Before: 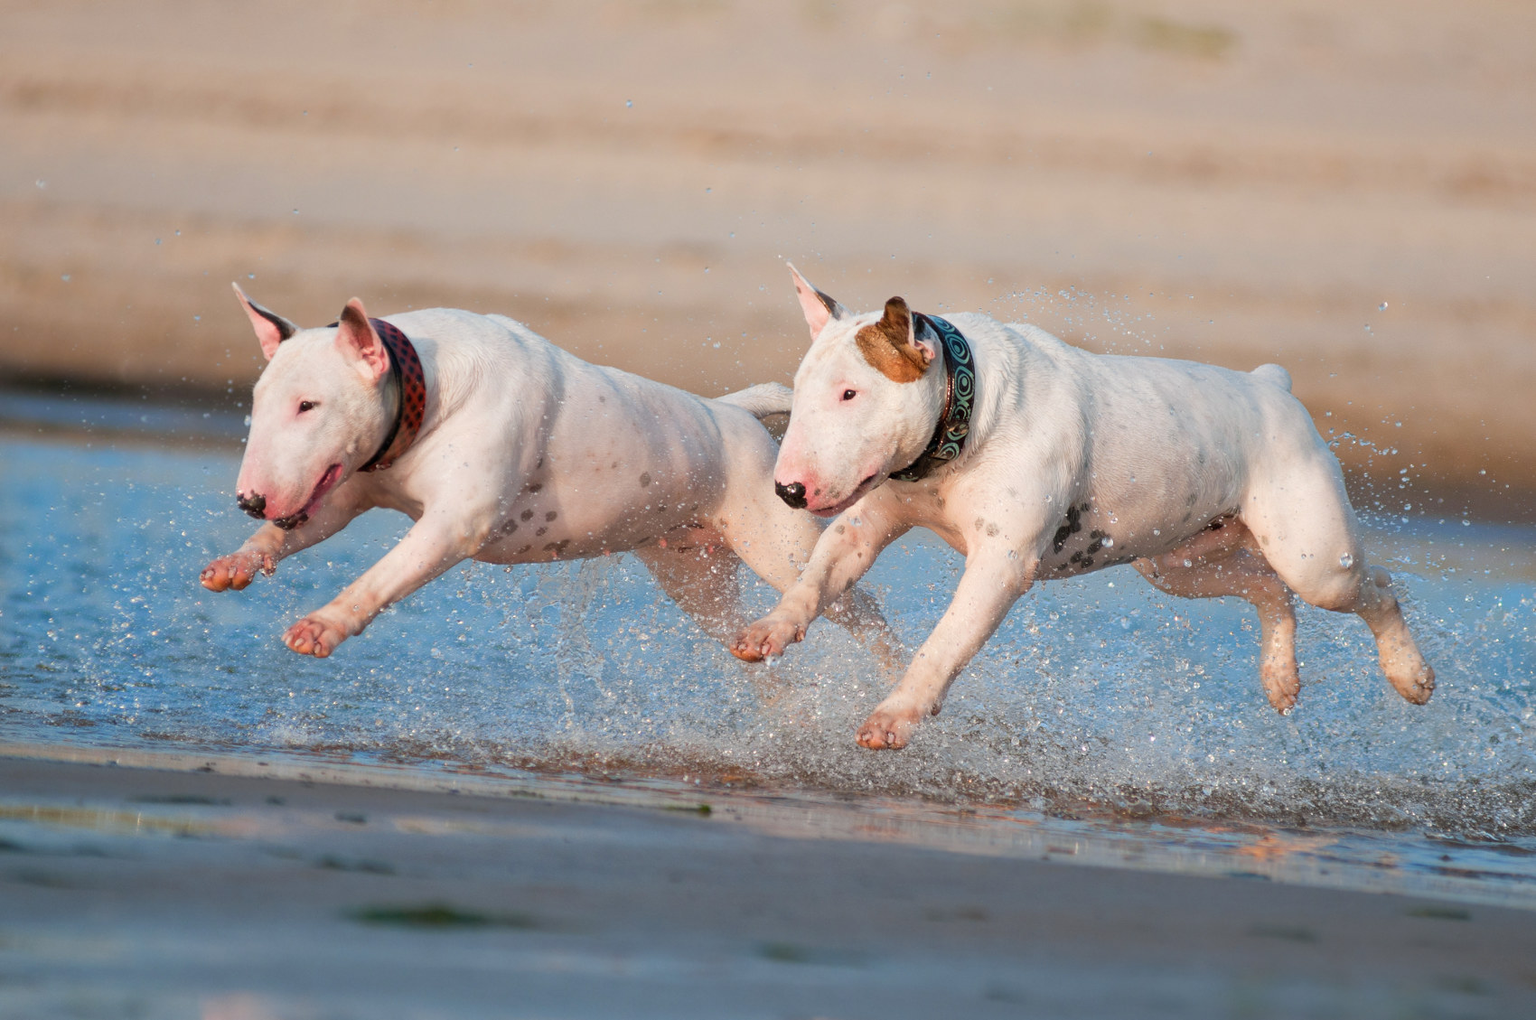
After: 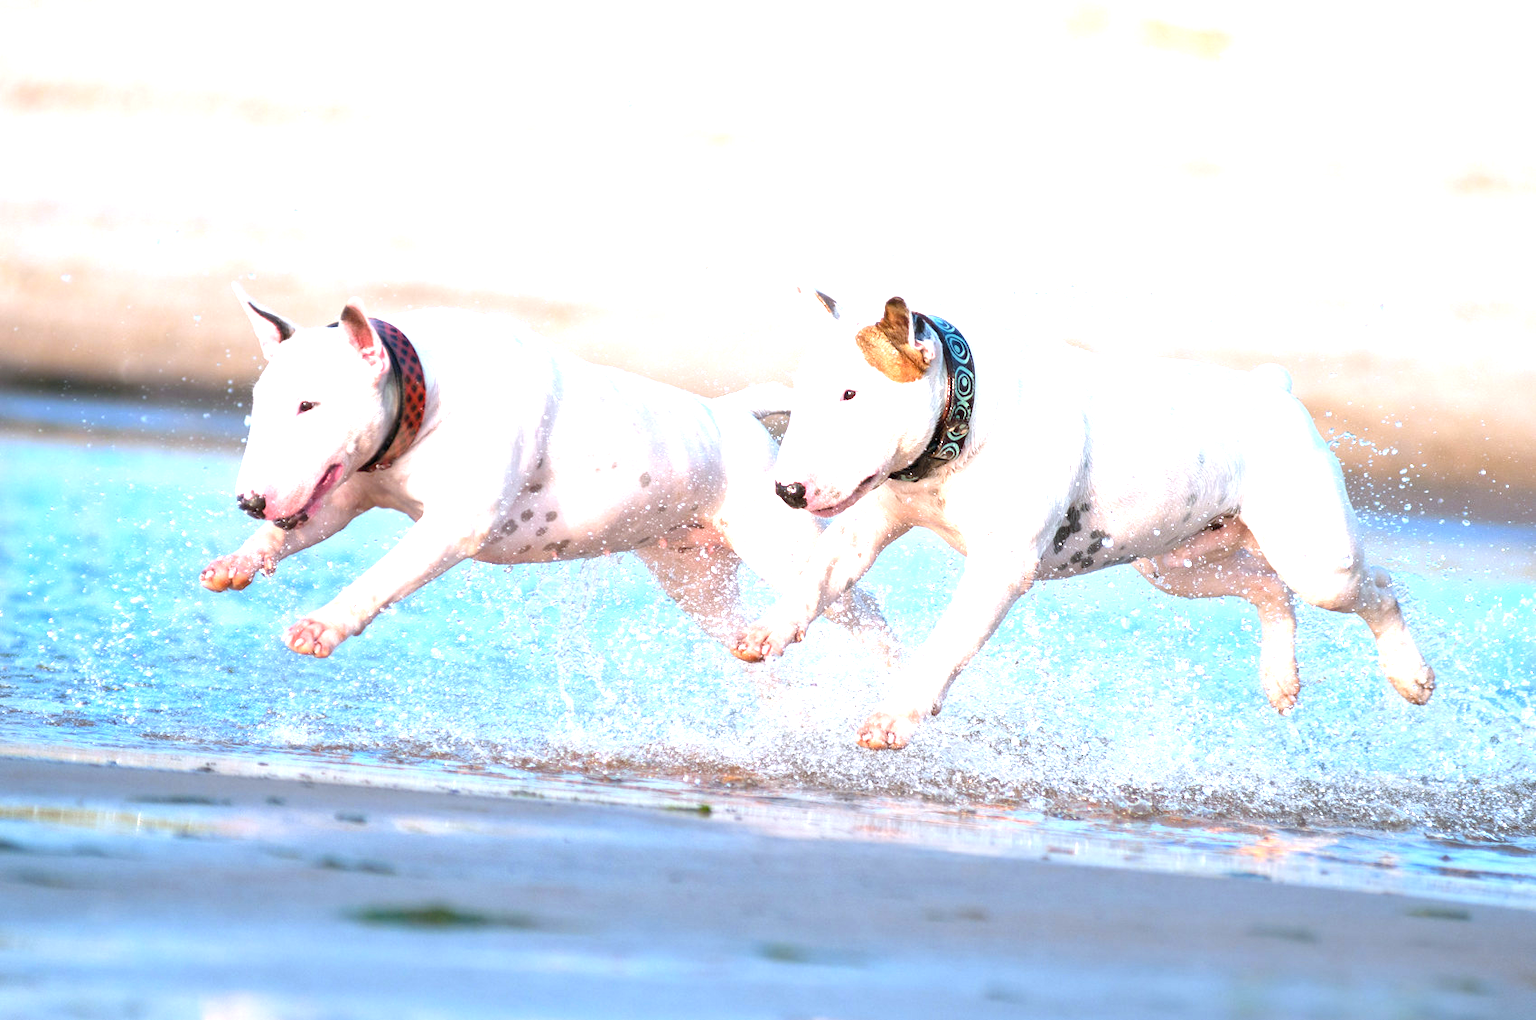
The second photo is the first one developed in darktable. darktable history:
white balance: red 0.931, blue 1.11
exposure: black level correction 0, exposure 1.675 EV, compensate exposure bias true, compensate highlight preservation false
